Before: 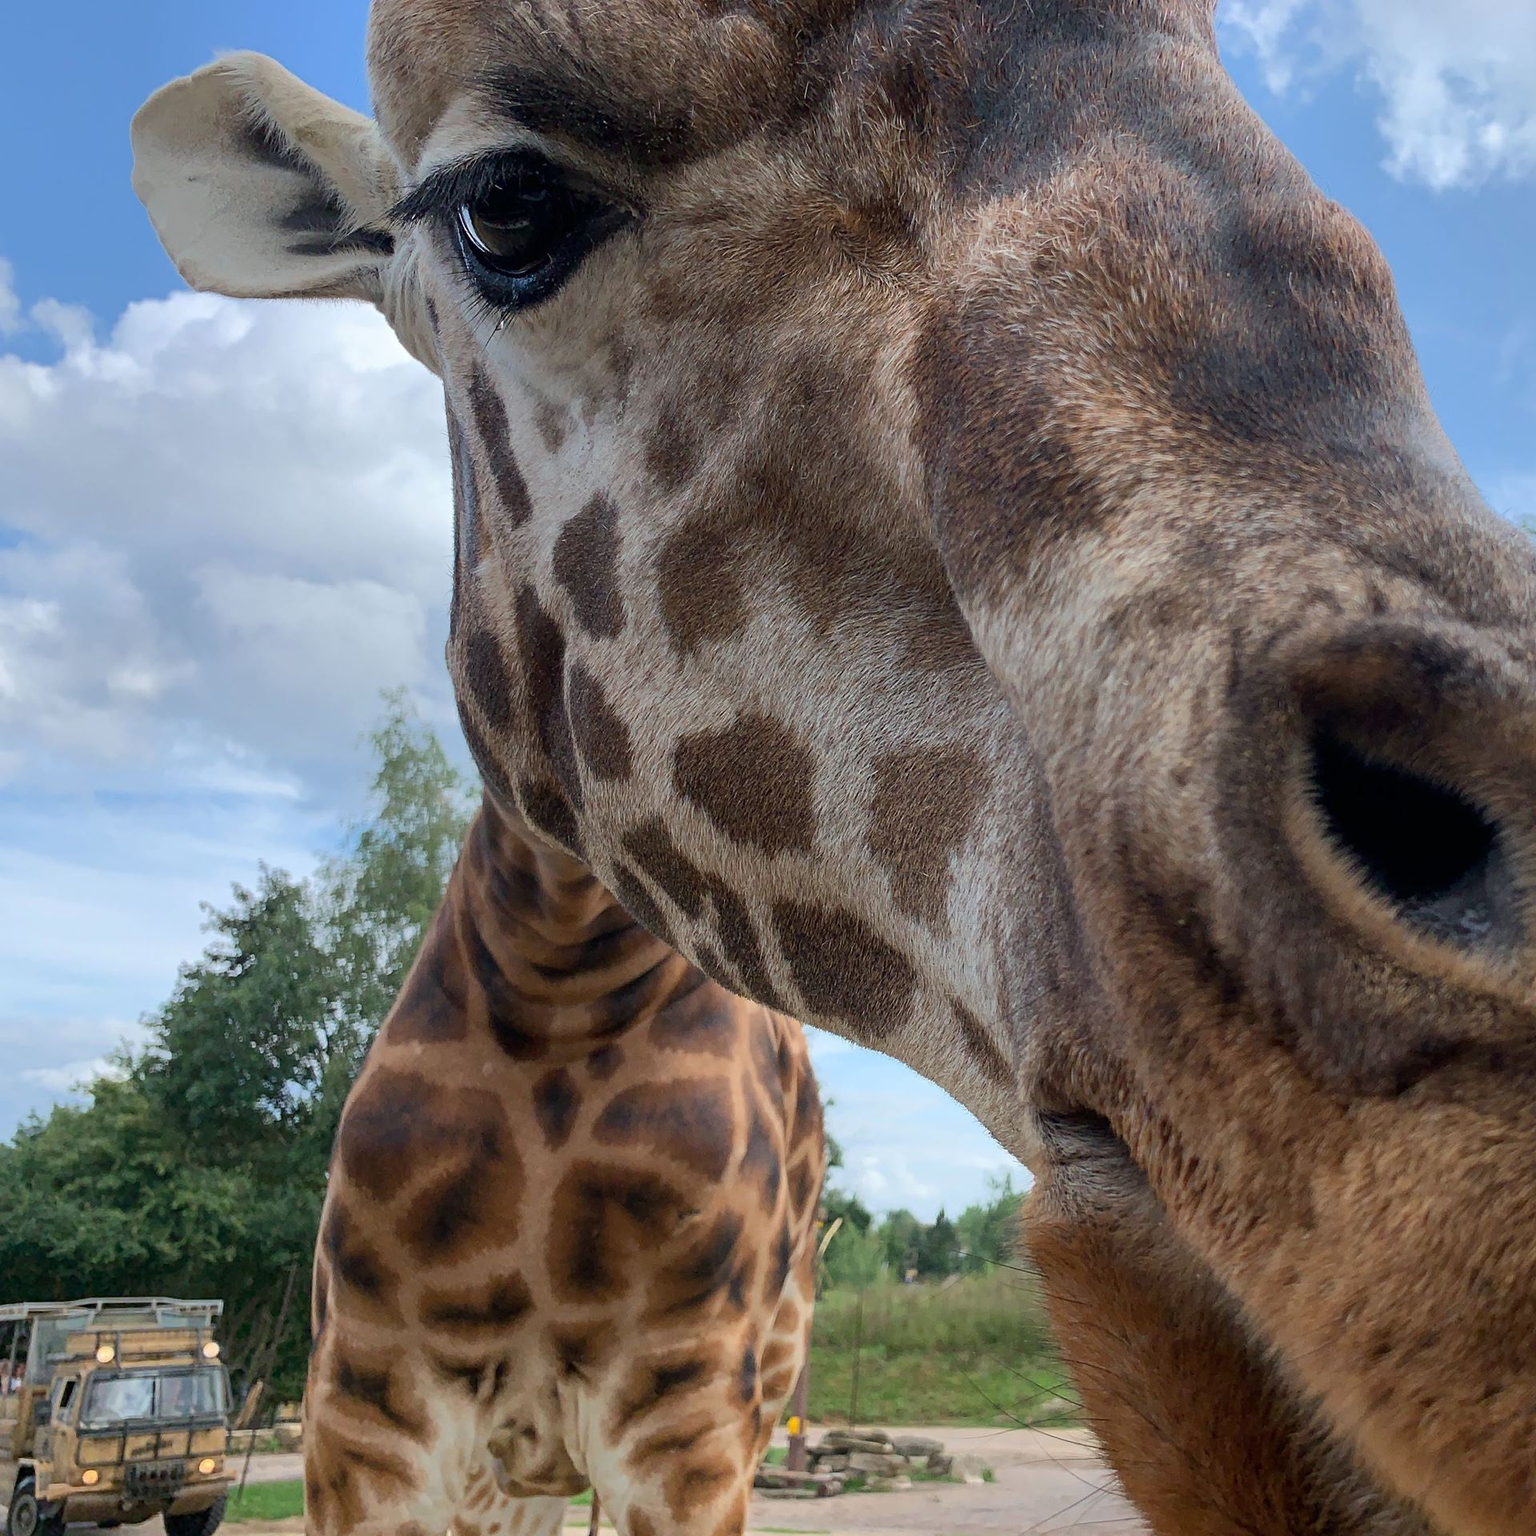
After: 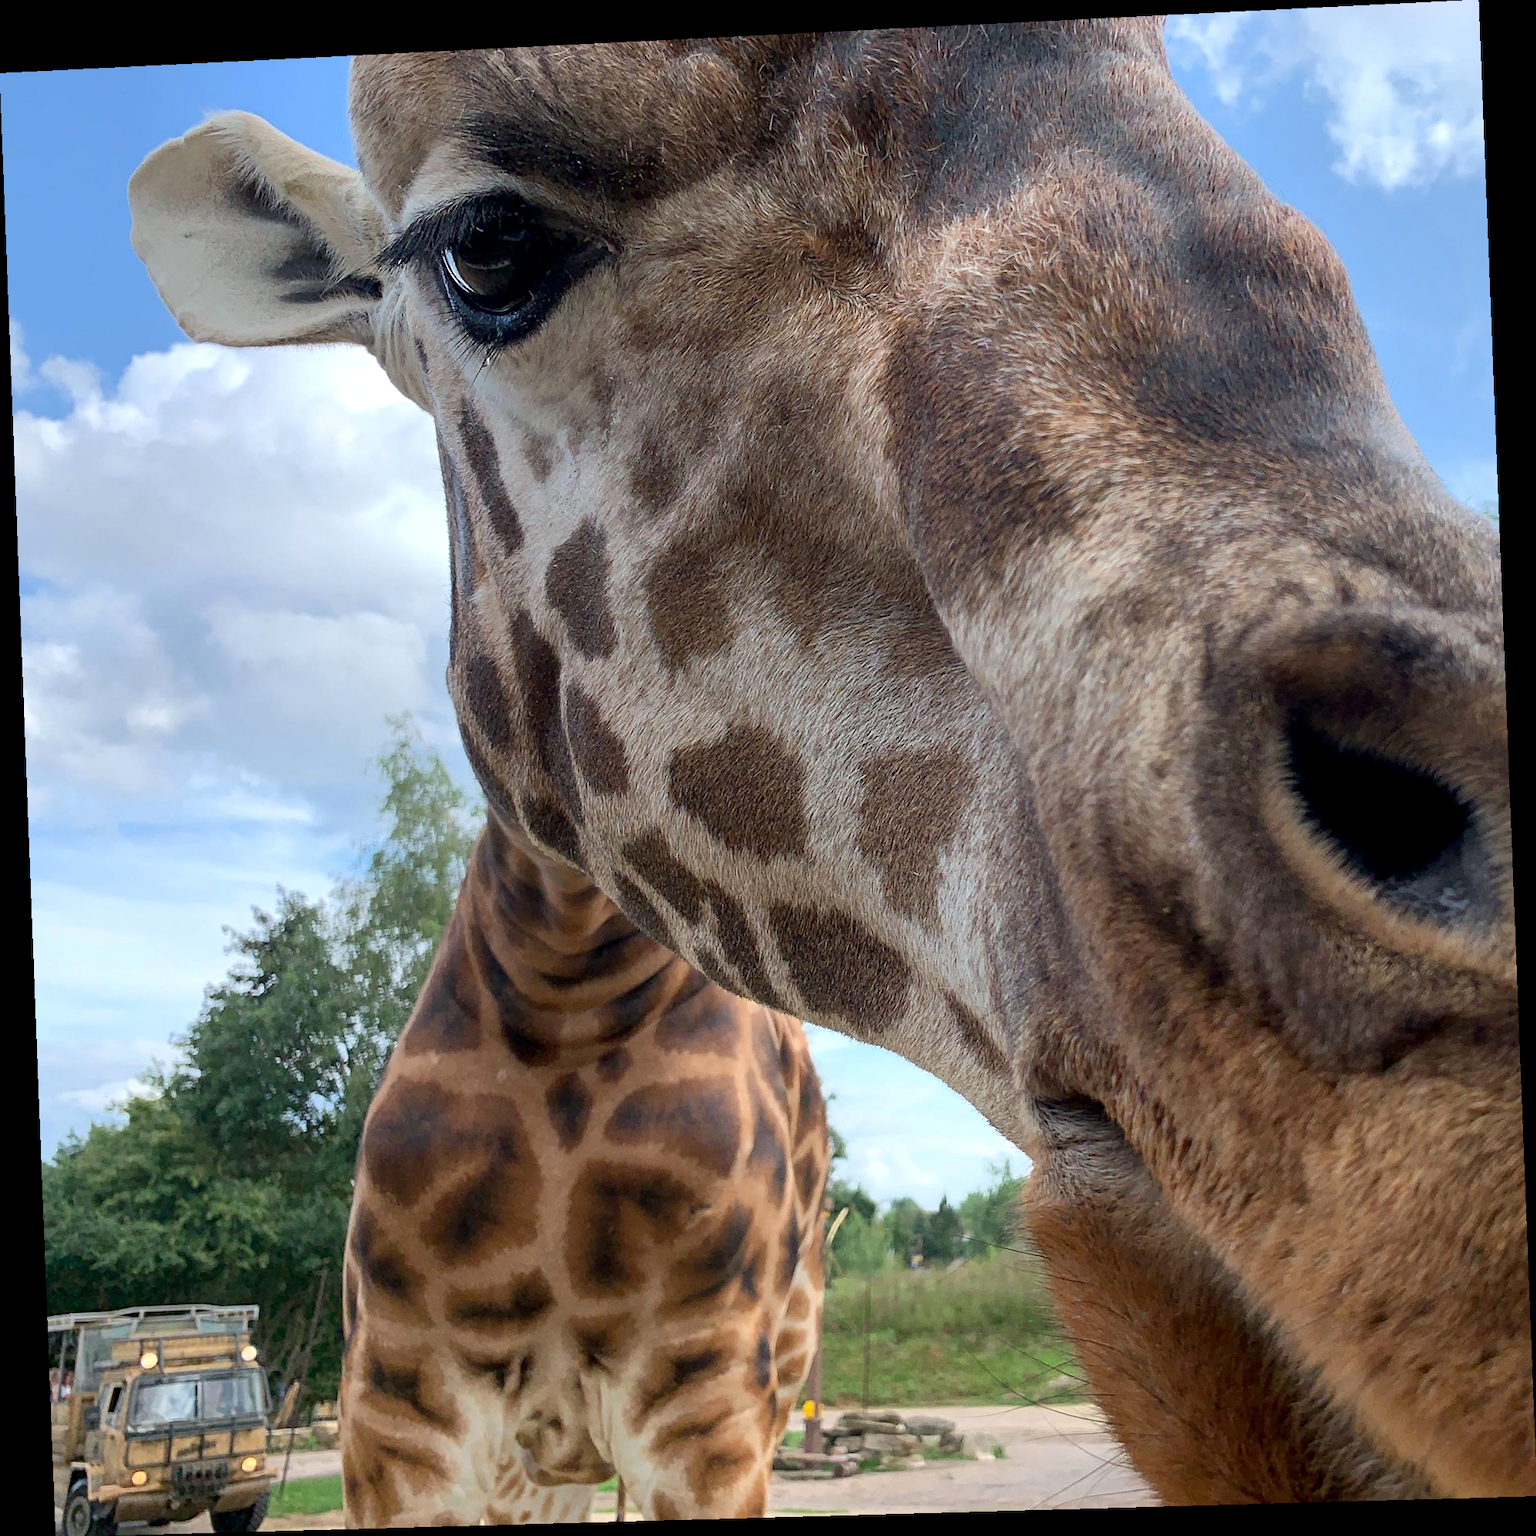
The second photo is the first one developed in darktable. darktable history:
tone equalizer: on, module defaults
exposure: black level correction 0.001, exposure 0.3 EV, compensate highlight preservation false
rotate and perspective: rotation -2.22°, lens shift (horizontal) -0.022, automatic cropping off
